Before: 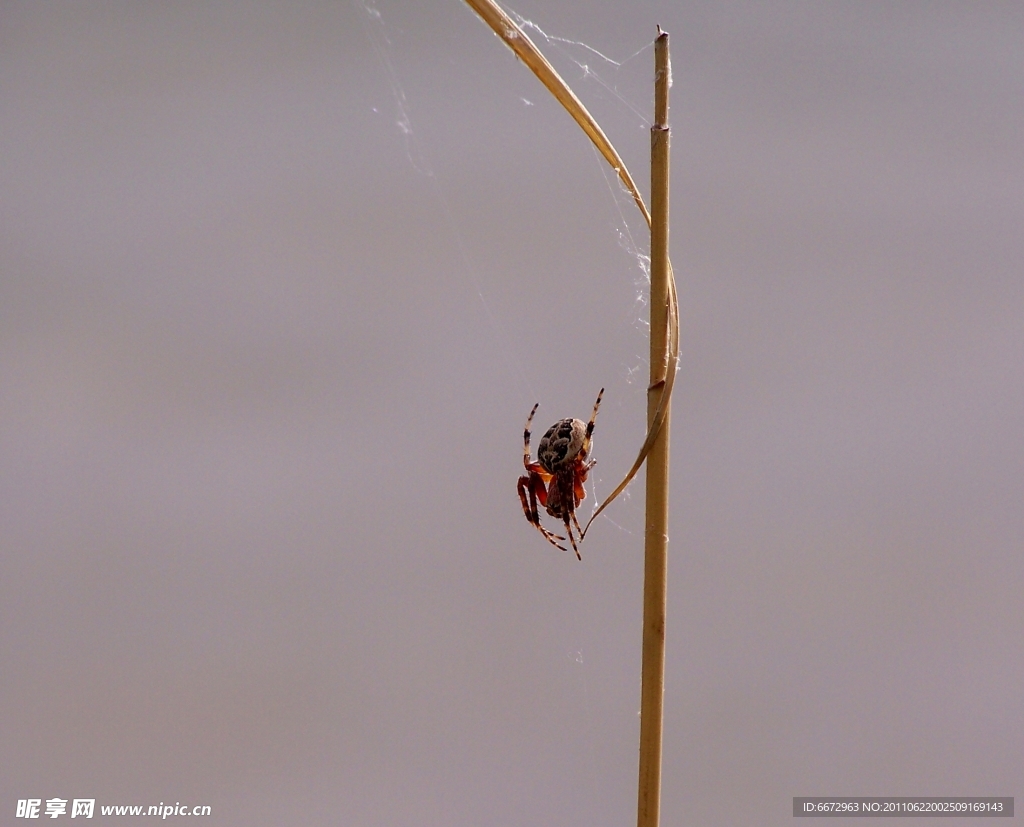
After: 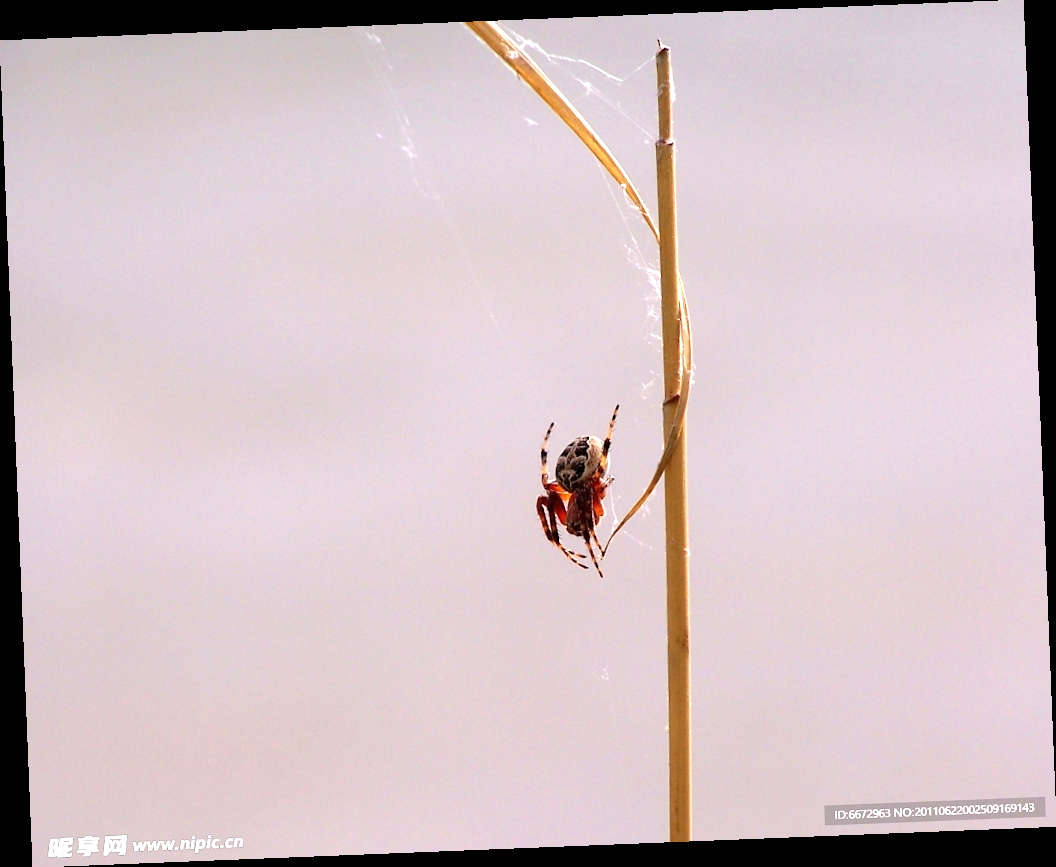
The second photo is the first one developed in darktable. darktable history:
sharpen: radius 2.883, amount 0.868, threshold 47.523
exposure: black level correction 0, exposure 1.2 EV, compensate exposure bias true, compensate highlight preservation false
rotate and perspective: rotation -2.29°, automatic cropping off
local contrast: mode bilateral grid, contrast 100, coarseness 100, detail 91%, midtone range 0.2
